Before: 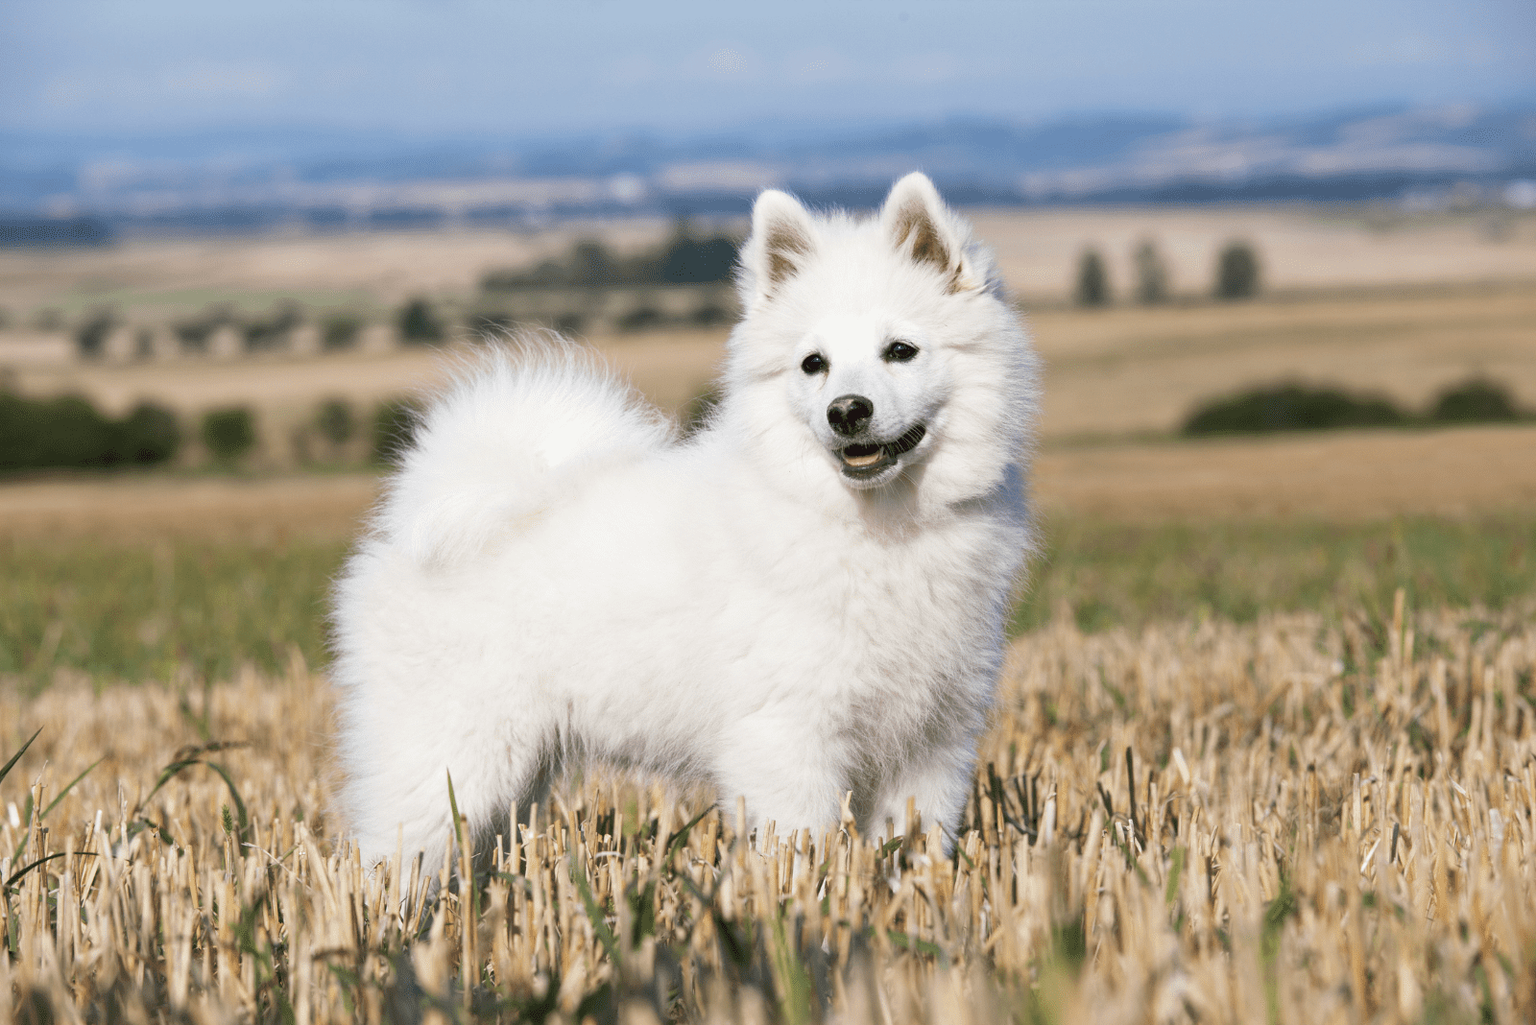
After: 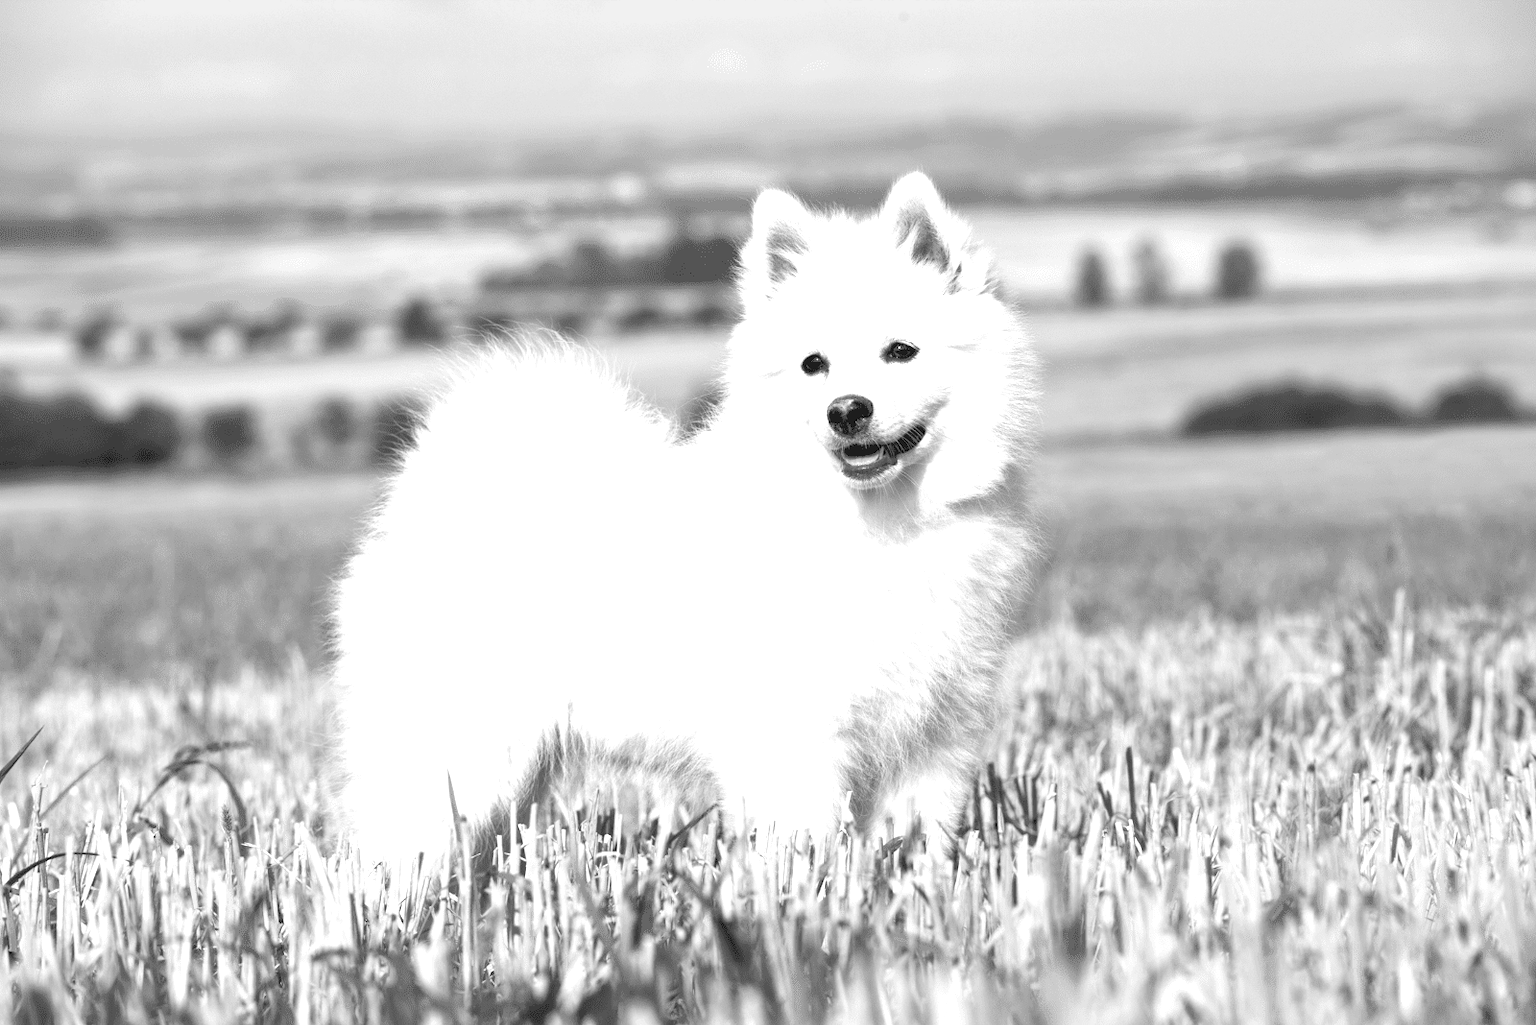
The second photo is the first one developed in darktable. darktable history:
monochrome: a -6.99, b 35.61, size 1.4
exposure: black level correction 0, exposure 0.9 EV, compensate highlight preservation false
